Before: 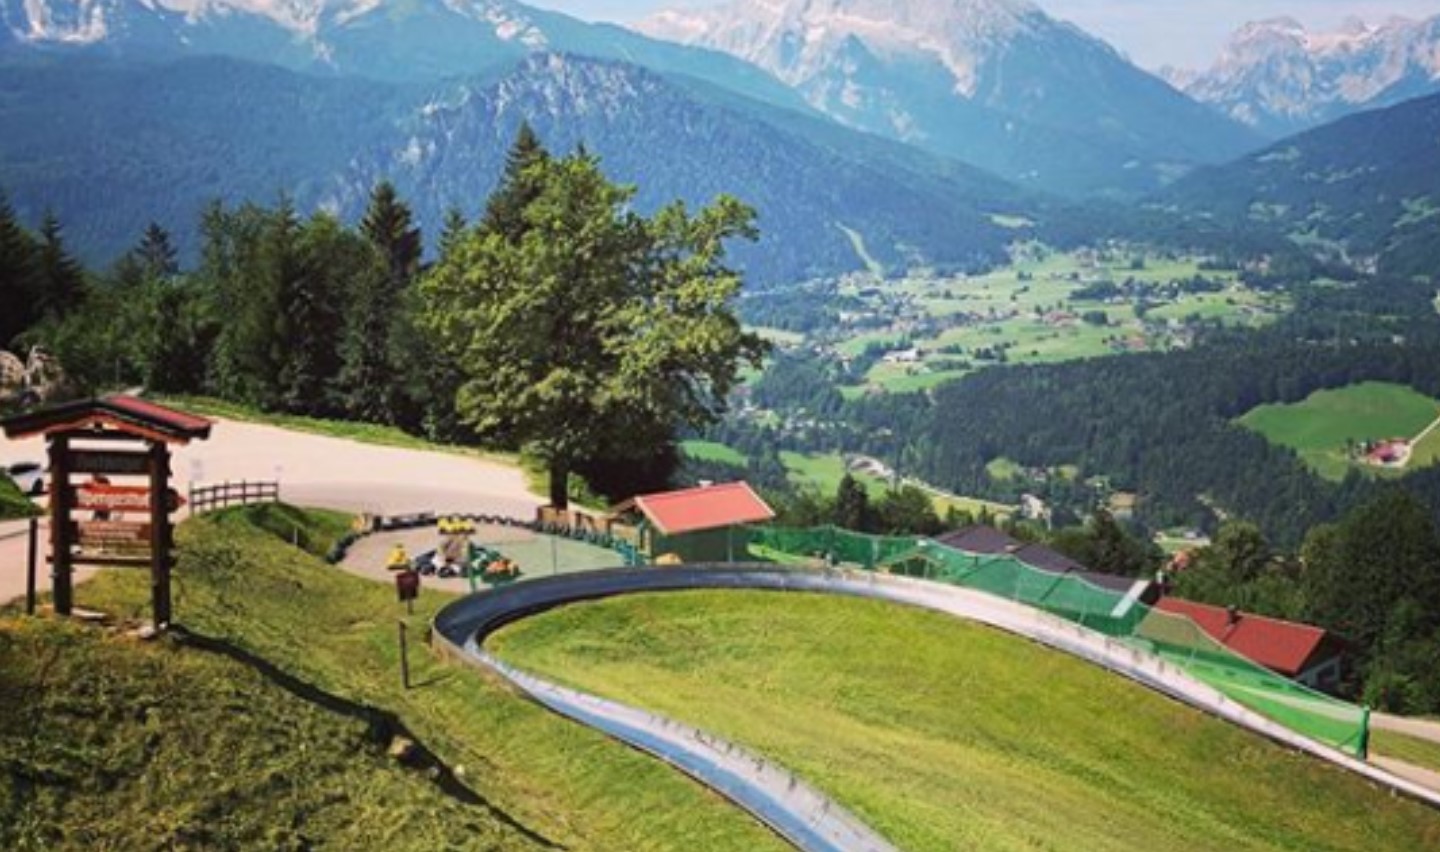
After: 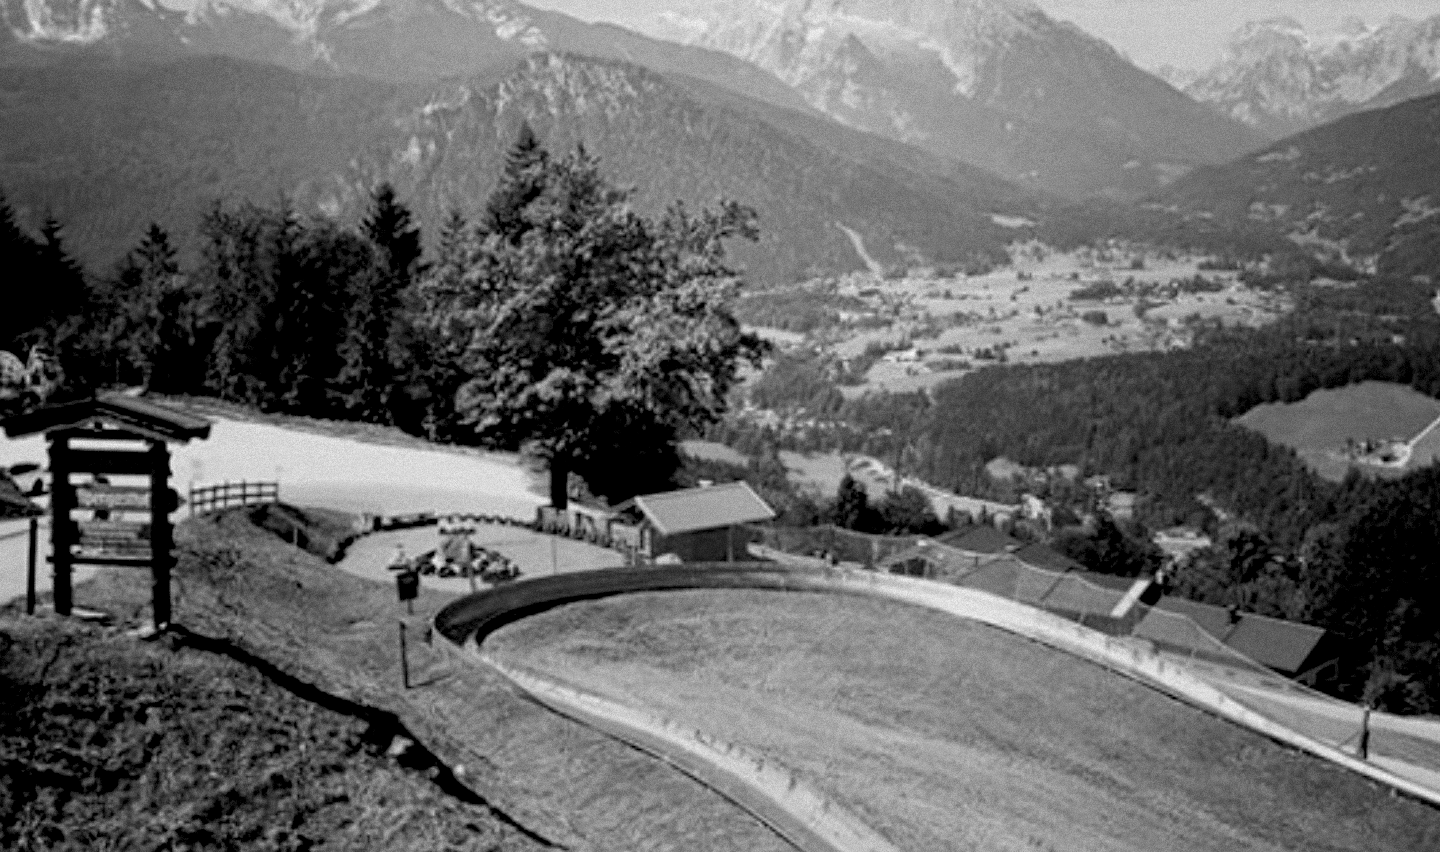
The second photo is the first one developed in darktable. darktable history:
monochrome: on, module defaults
exposure: black level correction 0.029, exposure -0.073 EV, compensate highlight preservation false
grain: mid-tones bias 0%
